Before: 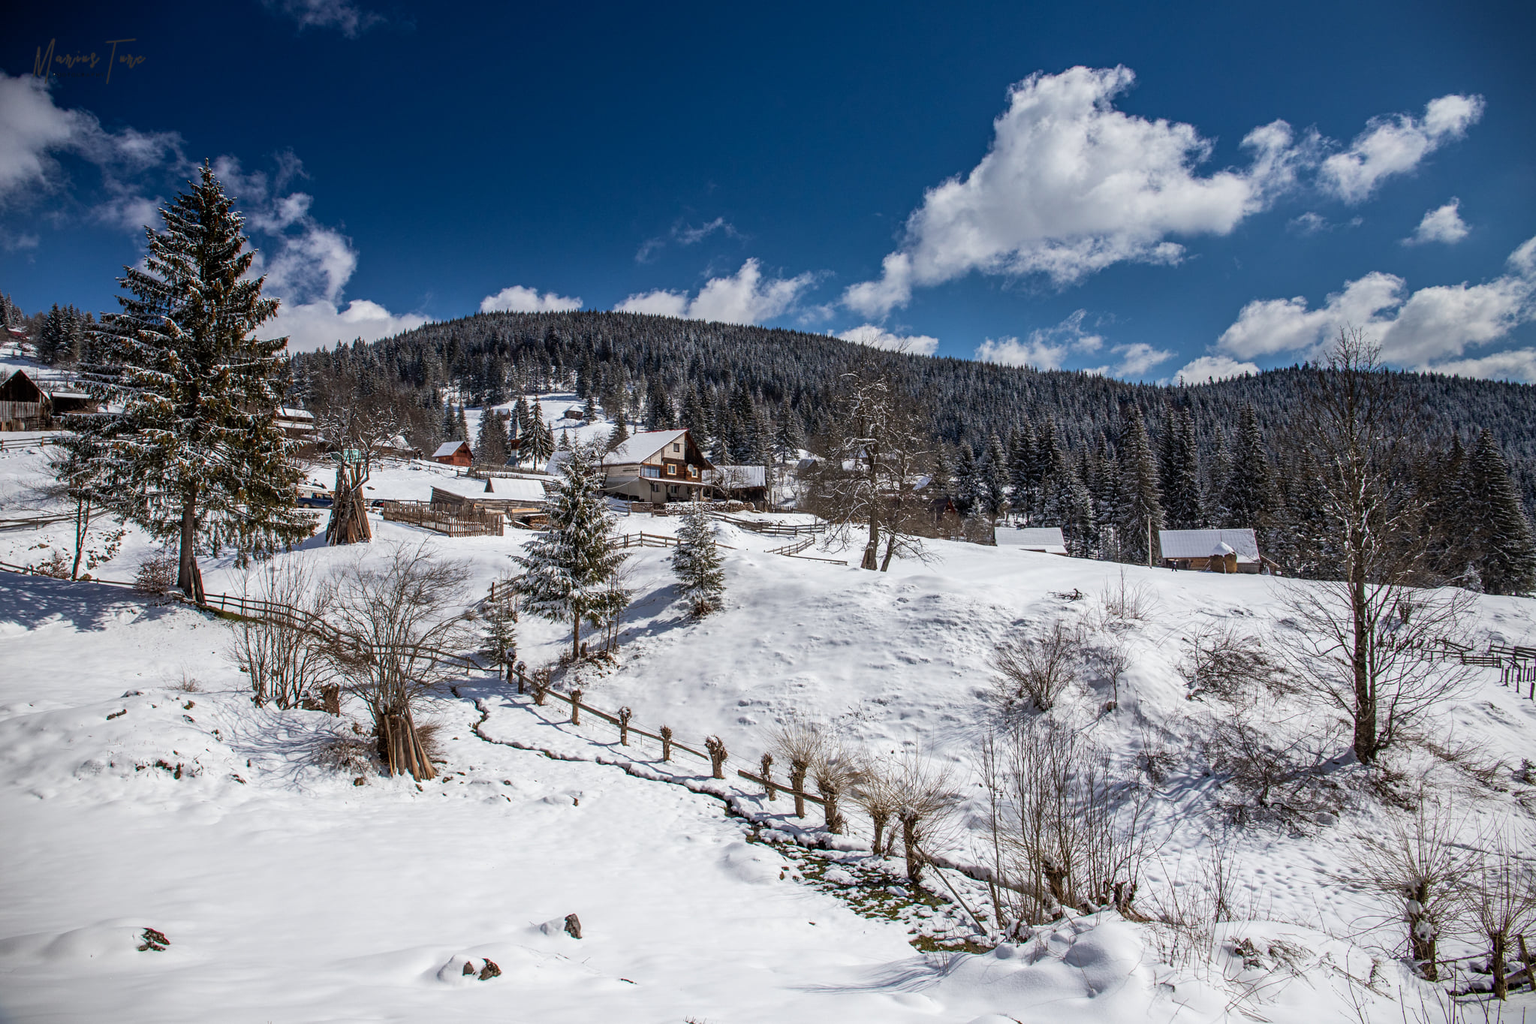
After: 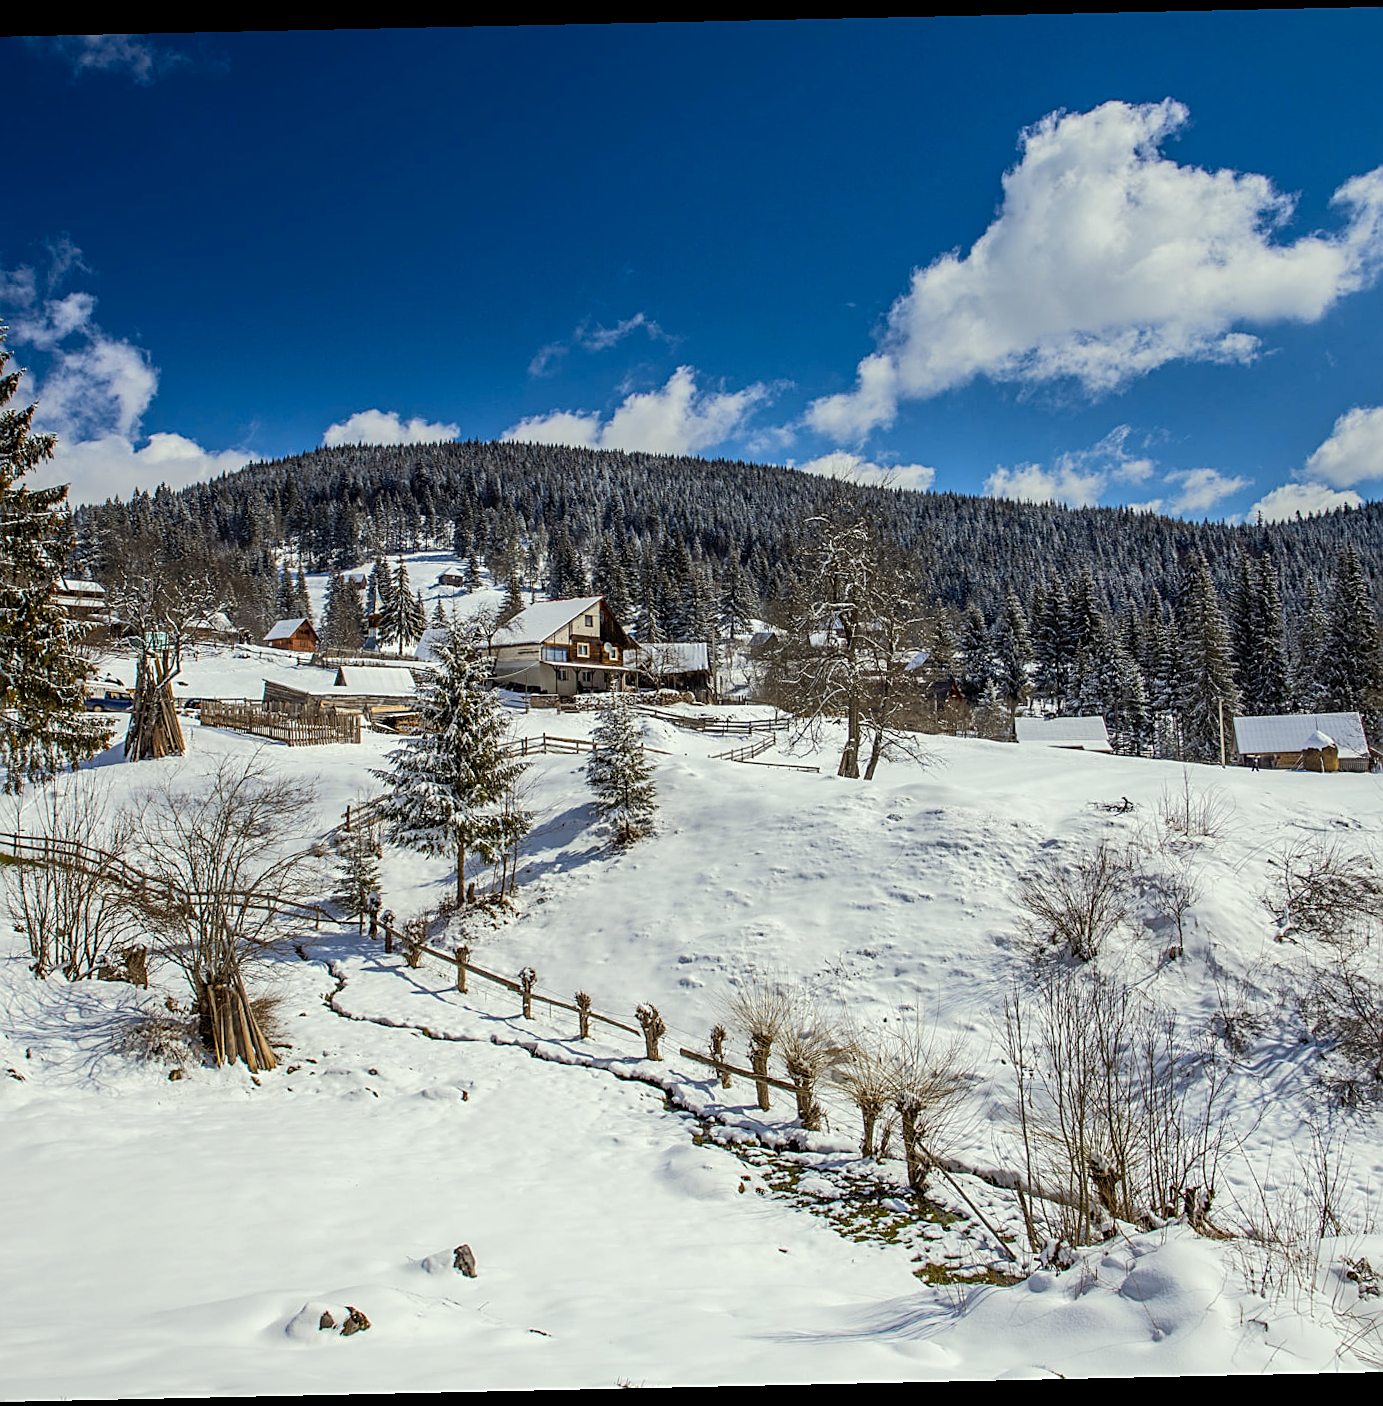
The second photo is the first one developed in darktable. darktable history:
sharpen: on, module defaults
base curve: curves: ch0 [(0, 0) (0.262, 0.32) (0.722, 0.705) (1, 1)]
color contrast: green-magenta contrast 0.85, blue-yellow contrast 1.25, unbound 0
crop and rotate: left 15.754%, right 17.579%
color correction: highlights a* -4.73, highlights b* 5.06, saturation 0.97
rotate and perspective: rotation -1.24°, automatic cropping off
